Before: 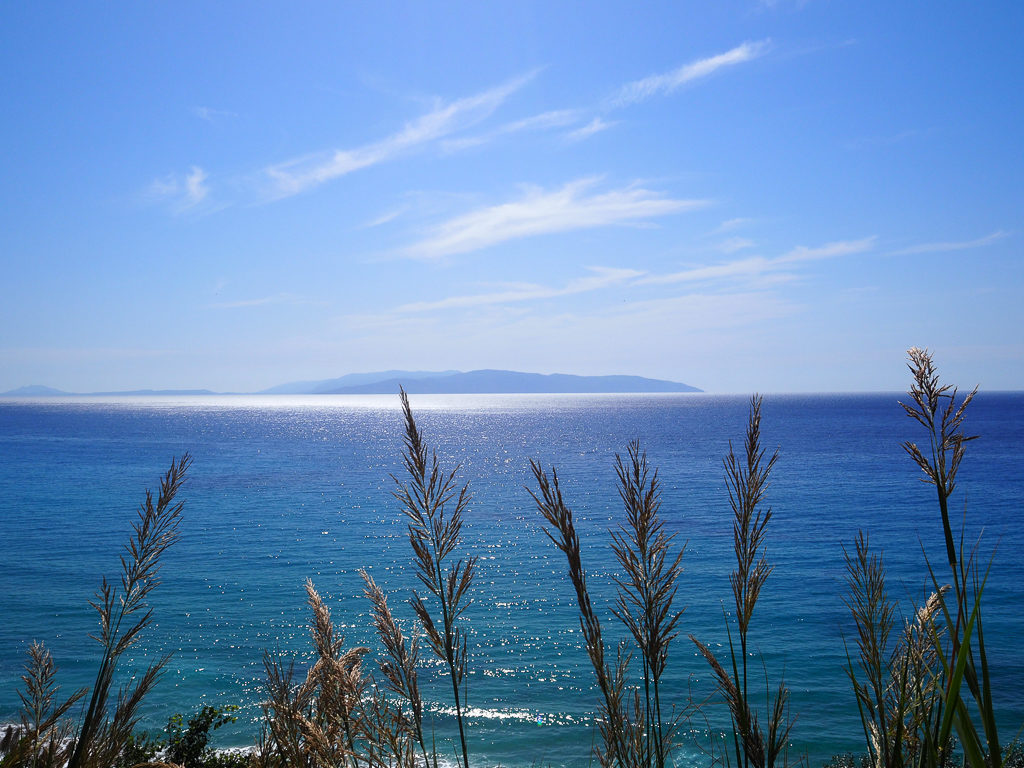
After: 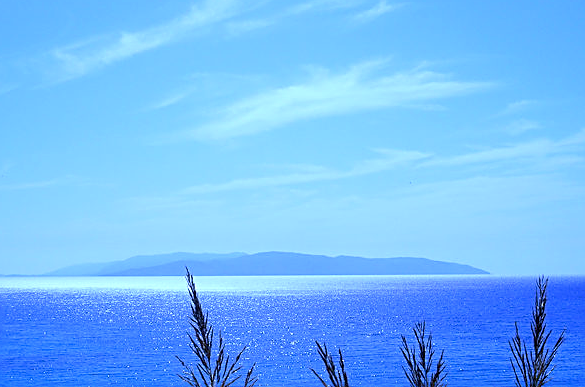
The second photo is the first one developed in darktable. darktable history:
exposure: black level correction 0.007, exposure 0.159 EV, compensate highlight preservation false
sharpen: on, module defaults
crop: left 20.932%, top 15.471%, right 21.848%, bottom 34.081%
white balance: red 0.766, blue 1.537
